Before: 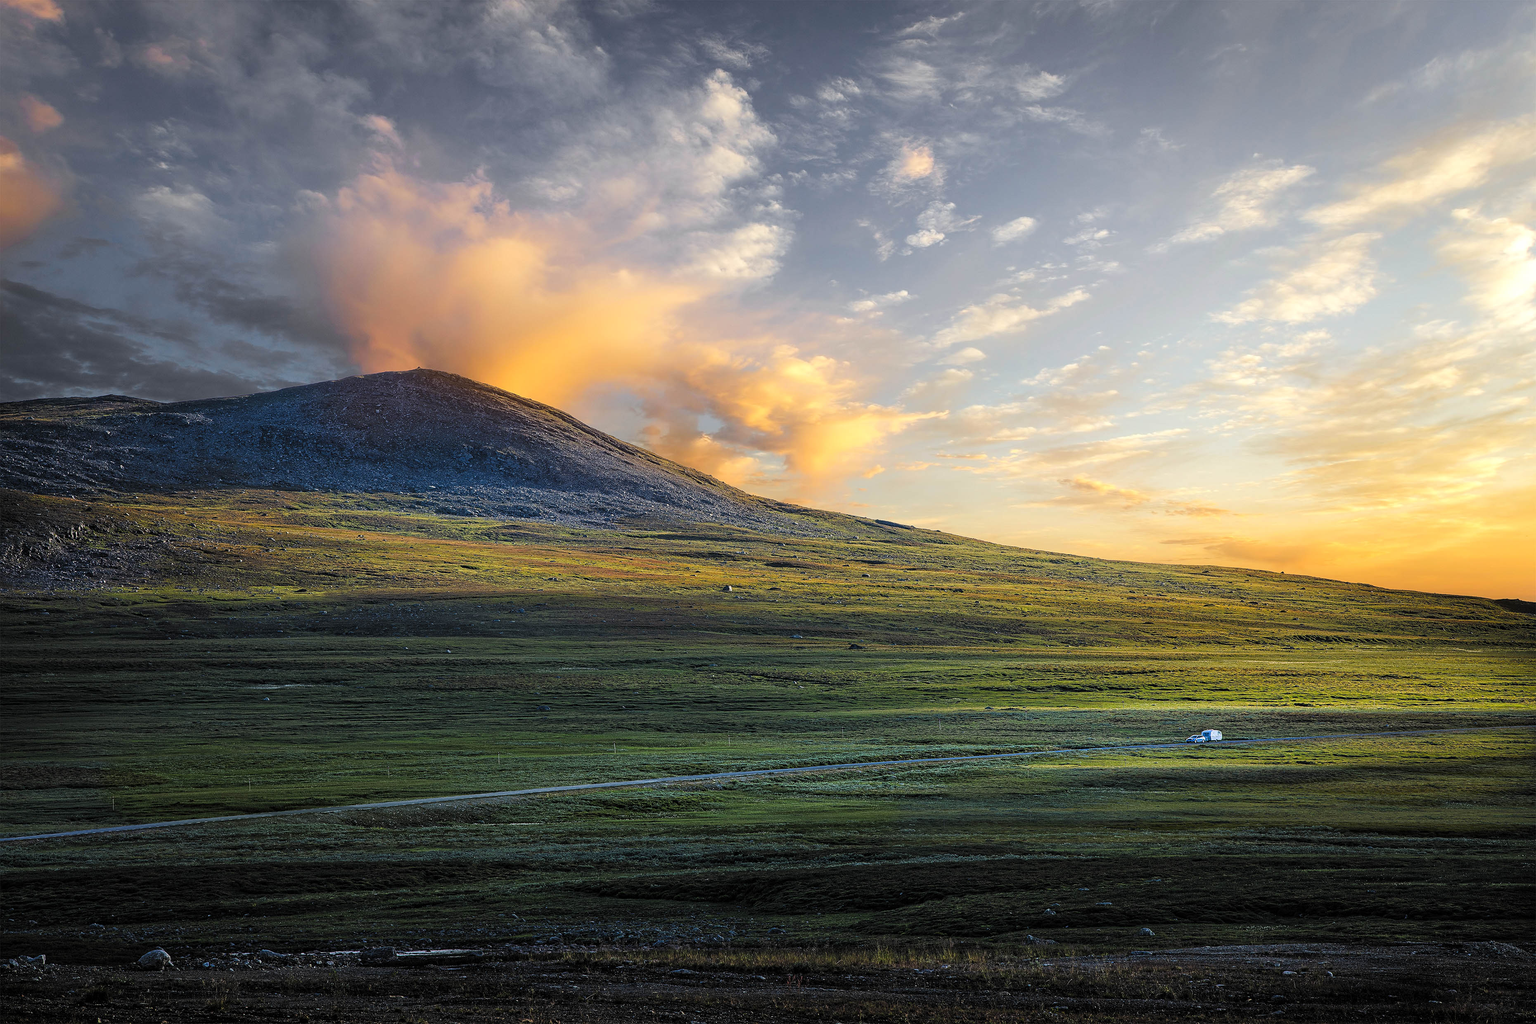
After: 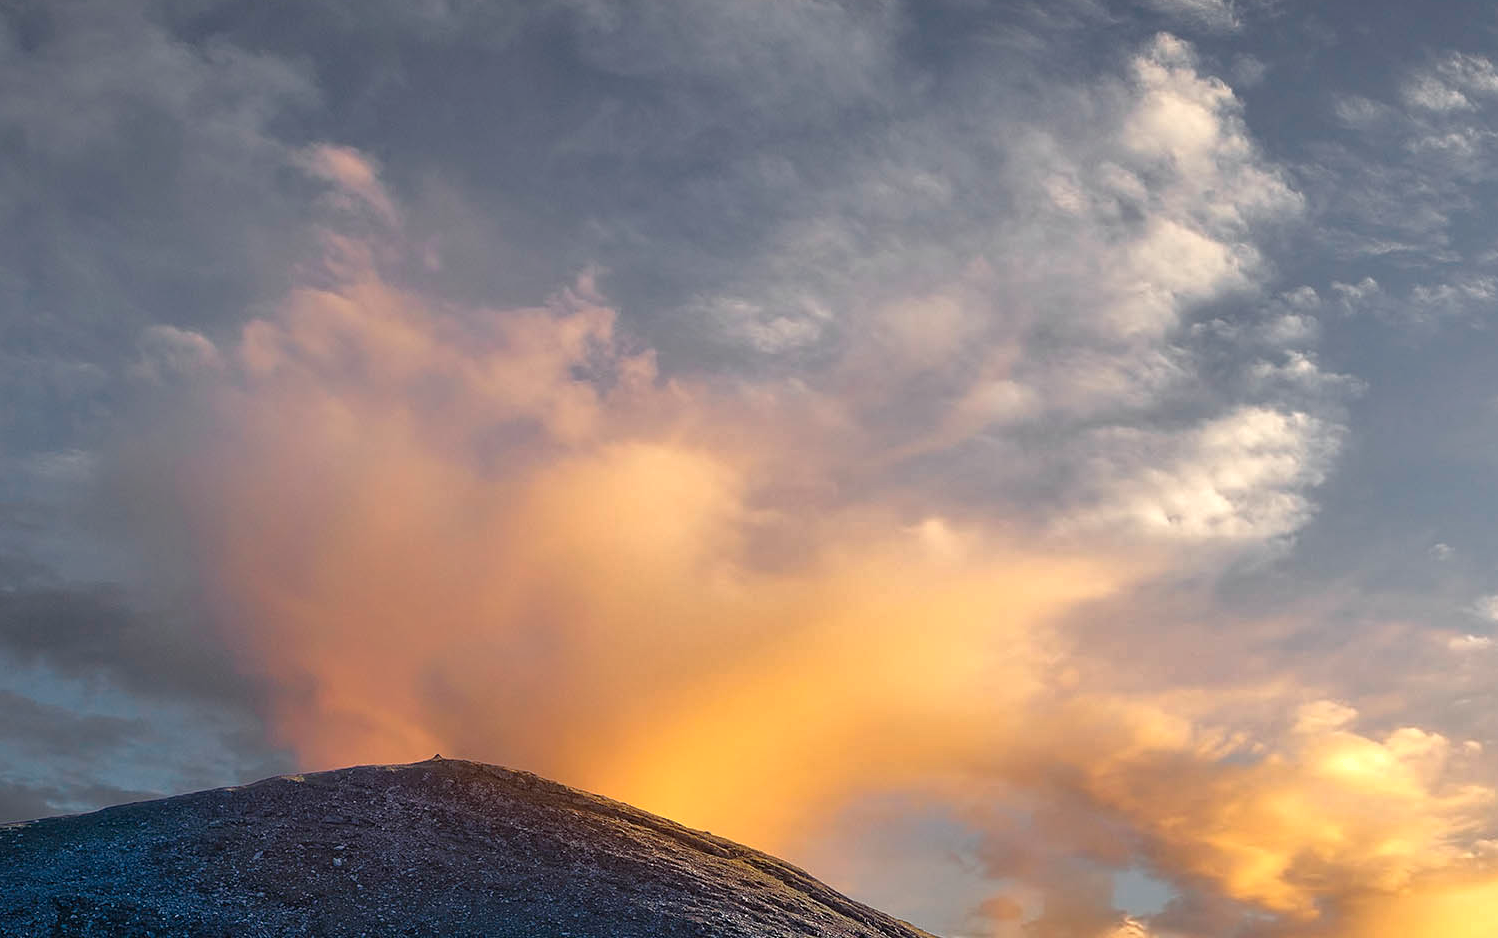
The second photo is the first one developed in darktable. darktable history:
crop: left 15.528%, top 5.439%, right 44.199%, bottom 56.739%
shadows and highlights: shadows 11.53, white point adjustment 1.16, soften with gaussian
tone equalizer: -8 EV -0.001 EV, -7 EV 0.003 EV, -6 EV -0.005 EV, -5 EV -0.008 EV, -4 EV -0.084 EV, -3 EV -0.202 EV, -2 EV -0.242 EV, -1 EV 0.099 EV, +0 EV 0.3 EV, edges refinement/feathering 500, mask exposure compensation -1.57 EV, preserve details no
contrast brightness saturation: saturation -0.059
